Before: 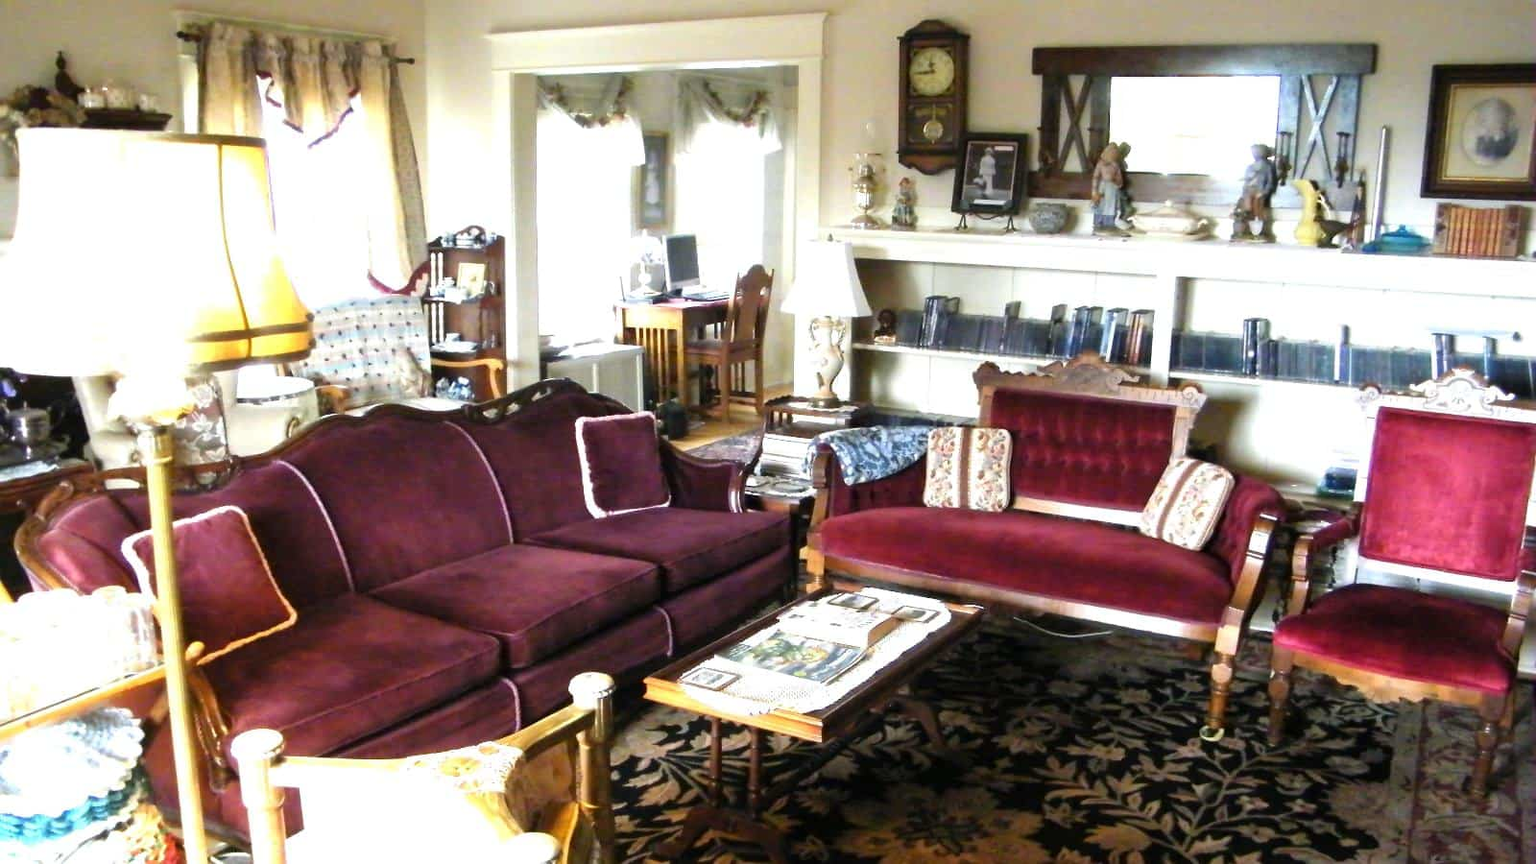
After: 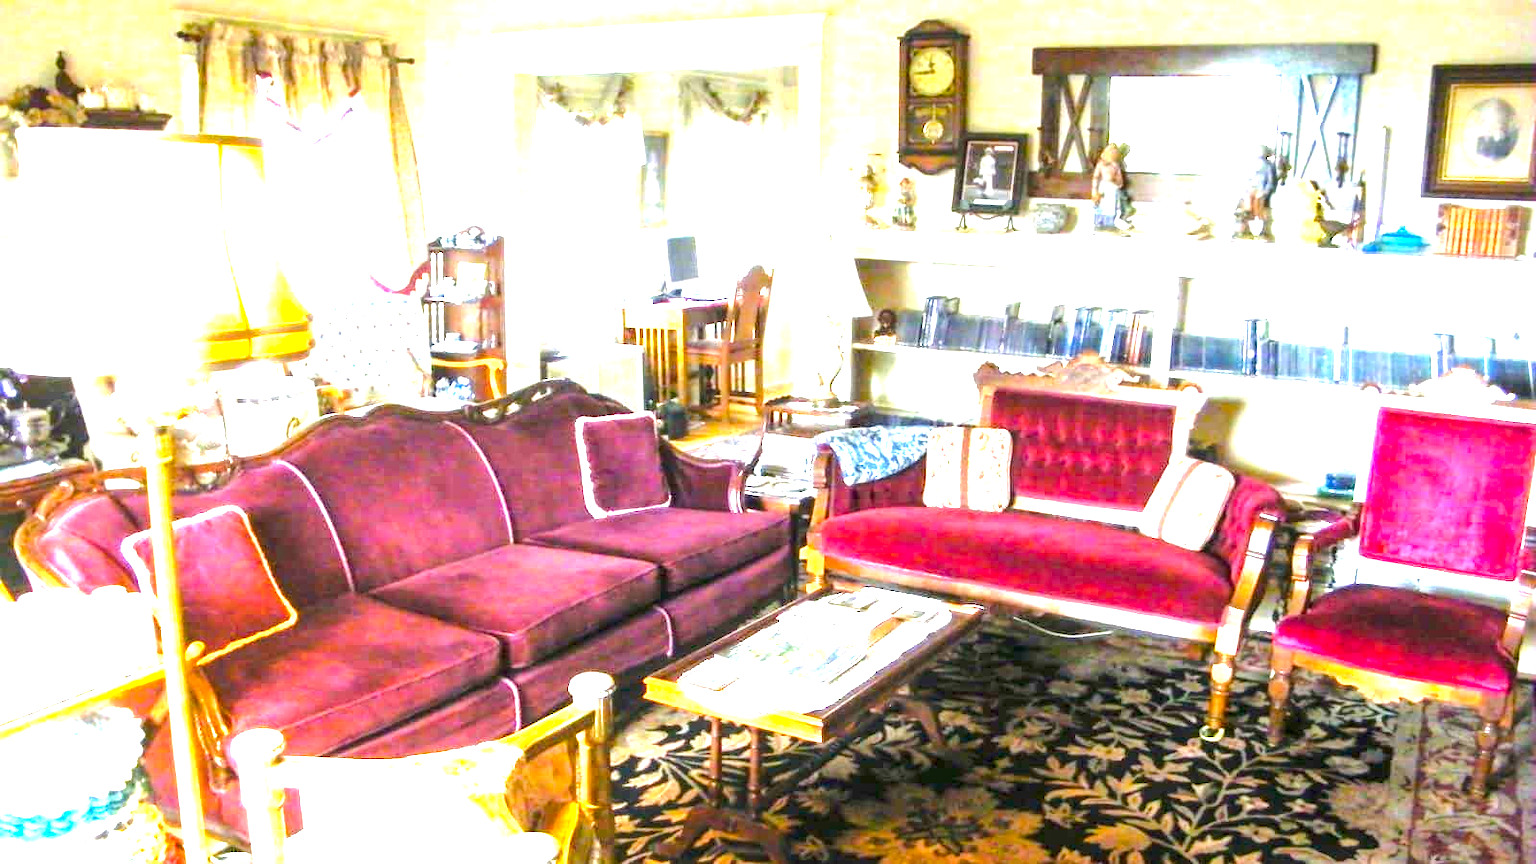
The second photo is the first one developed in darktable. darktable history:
color balance rgb: perceptual saturation grading › global saturation 25%, perceptual brilliance grading › mid-tones 10%, perceptual brilliance grading › shadows 15%, global vibrance 20%
local contrast: detail 130%
base curve: curves: ch0 [(0, 0) (0.283, 0.295) (1, 1)], preserve colors none
exposure: black level correction 0, exposure 1.7 EV, compensate exposure bias true, compensate highlight preservation false
